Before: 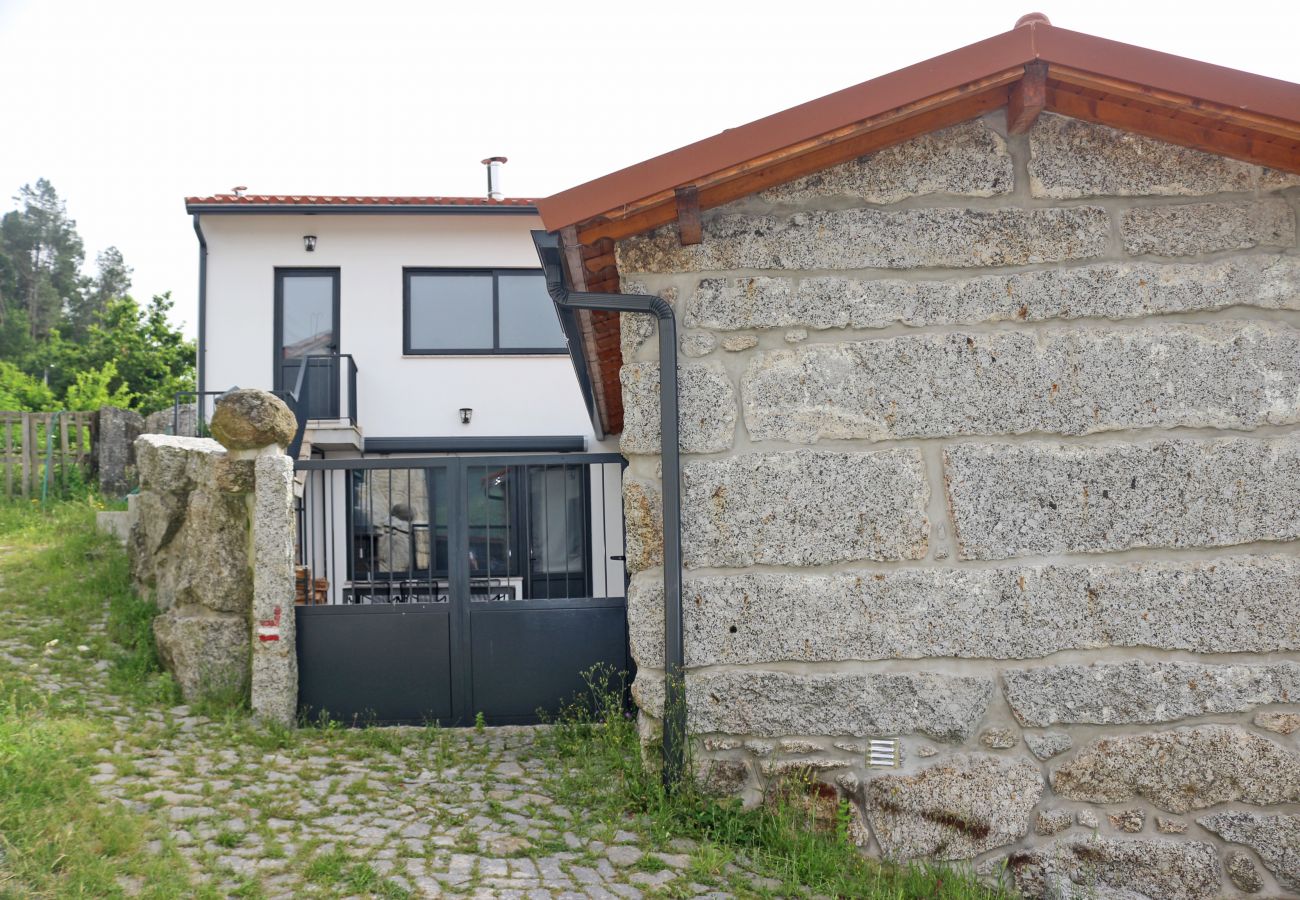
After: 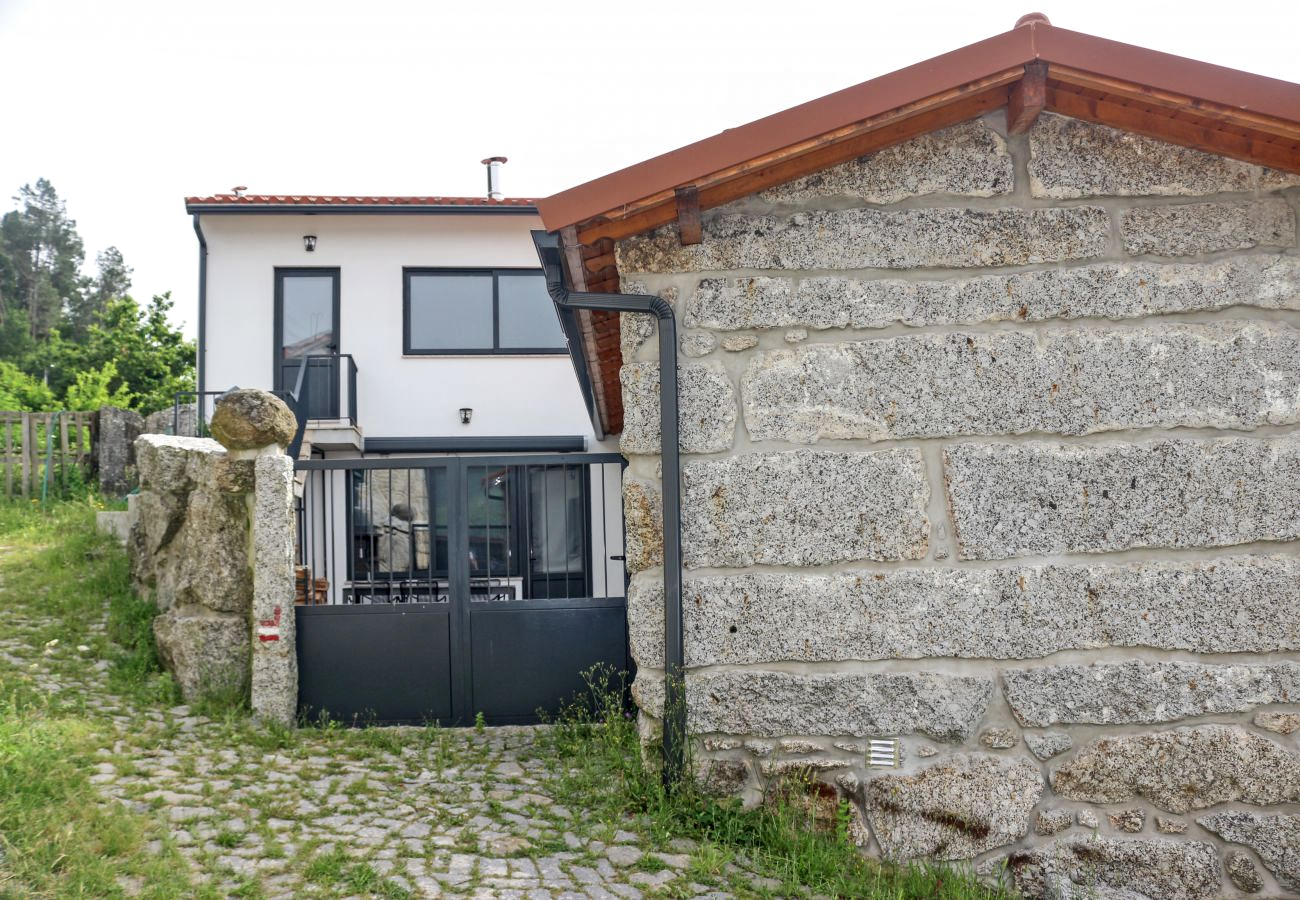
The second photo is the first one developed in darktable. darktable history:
local contrast: detail 130%
color zones: curves: ch0 [(0, 0.5) (0.143, 0.5) (0.286, 0.5) (0.429, 0.5) (0.571, 0.5) (0.714, 0.476) (0.857, 0.5) (1, 0.5)]; ch2 [(0, 0.5) (0.143, 0.5) (0.286, 0.5) (0.429, 0.5) (0.571, 0.5) (0.714, 0.487) (0.857, 0.5) (1, 0.5)]
